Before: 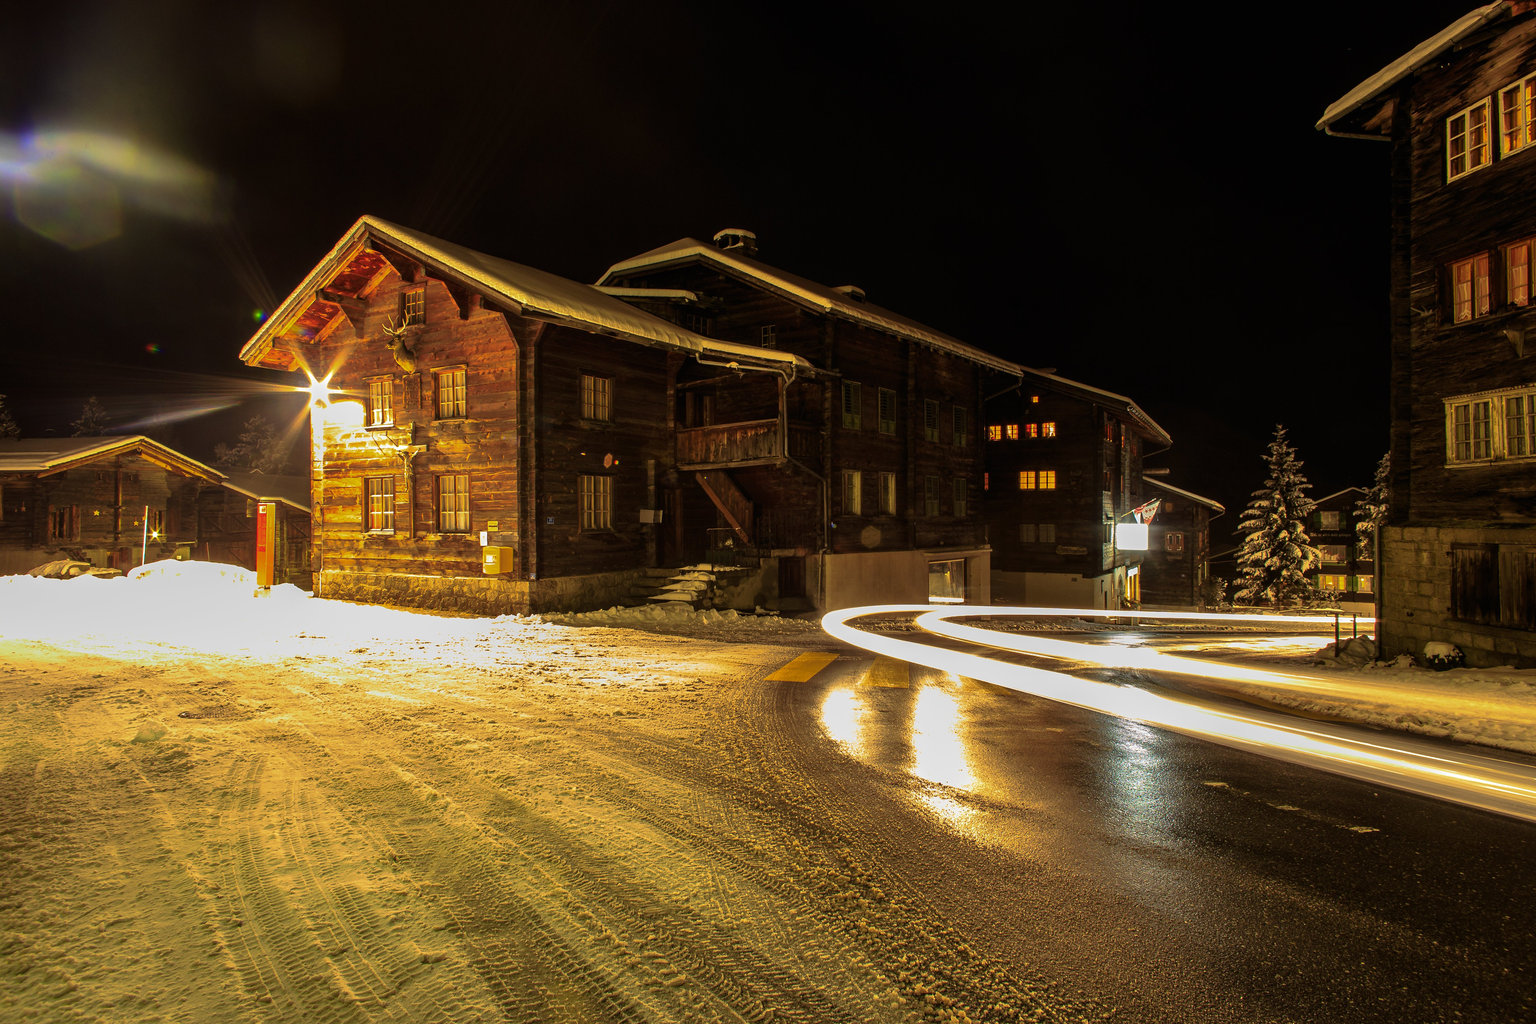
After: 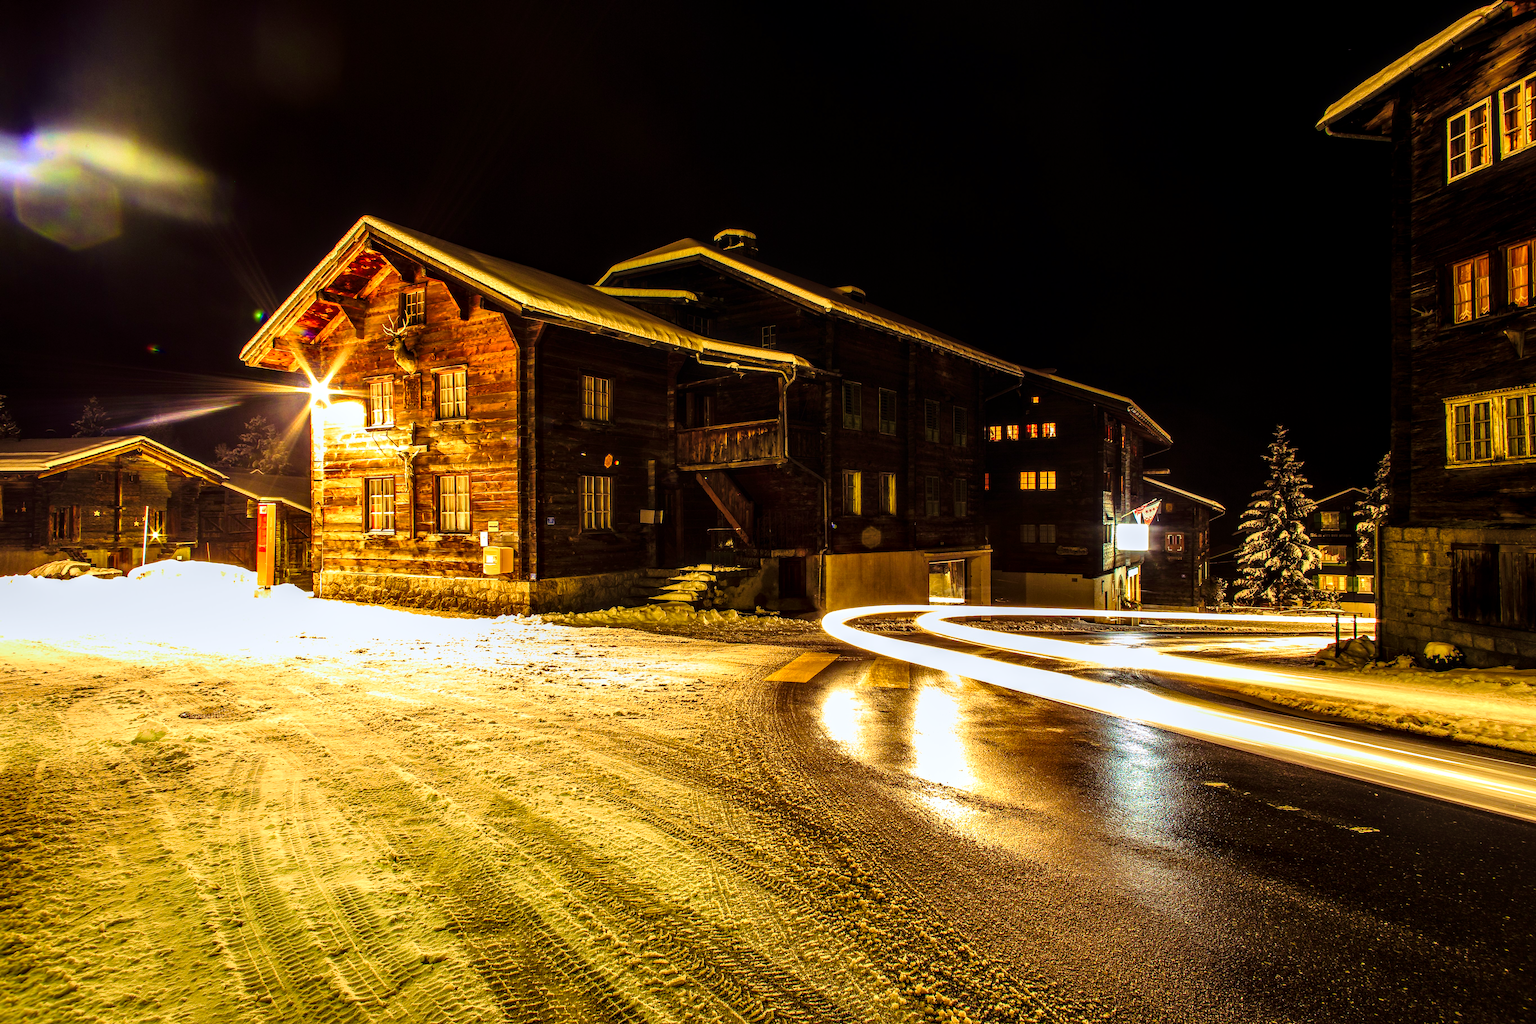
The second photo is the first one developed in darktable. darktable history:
local contrast: detail 140%
velvia: on, module defaults
color balance rgb: shadows lift › luminance -21.859%, shadows lift › chroma 9.005%, shadows lift › hue 284.04°, power › luminance 1.606%, highlights gain › luminance 16.403%, highlights gain › chroma 2.875%, highlights gain › hue 256.94°, linear chroma grading › global chroma 8.968%, perceptual saturation grading › global saturation 0.83%, perceptual saturation grading › highlights -29.673%, perceptual saturation grading › mid-tones 29.882%, perceptual saturation grading › shadows 58.794%, global vibrance 9.781%
tone curve: curves: ch0 [(0, 0) (0.104, 0.068) (0.236, 0.227) (0.46, 0.576) (0.657, 0.796) (0.861, 0.932) (1, 0.981)]; ch1 [(0, 0) (0.353, 0.344) (0.434, 0.382) (0.479, 0.476) (0.502, 0.504) (0.544, 0.534) (0.57, 0.57) (0.586, 0.603) (0.618, 0.631) (0.657, 0.679) (1, 1)]; ch2 [(0, 0) (0.34, 0.314) (0.434, 0.43) (0.5, 0.511) (0.528, 0.545) (0.557, 0.573) (0.573, 0.618) (0.628, 0.751) (1, 1)], color space Lab, linked channels, preserve colors none
